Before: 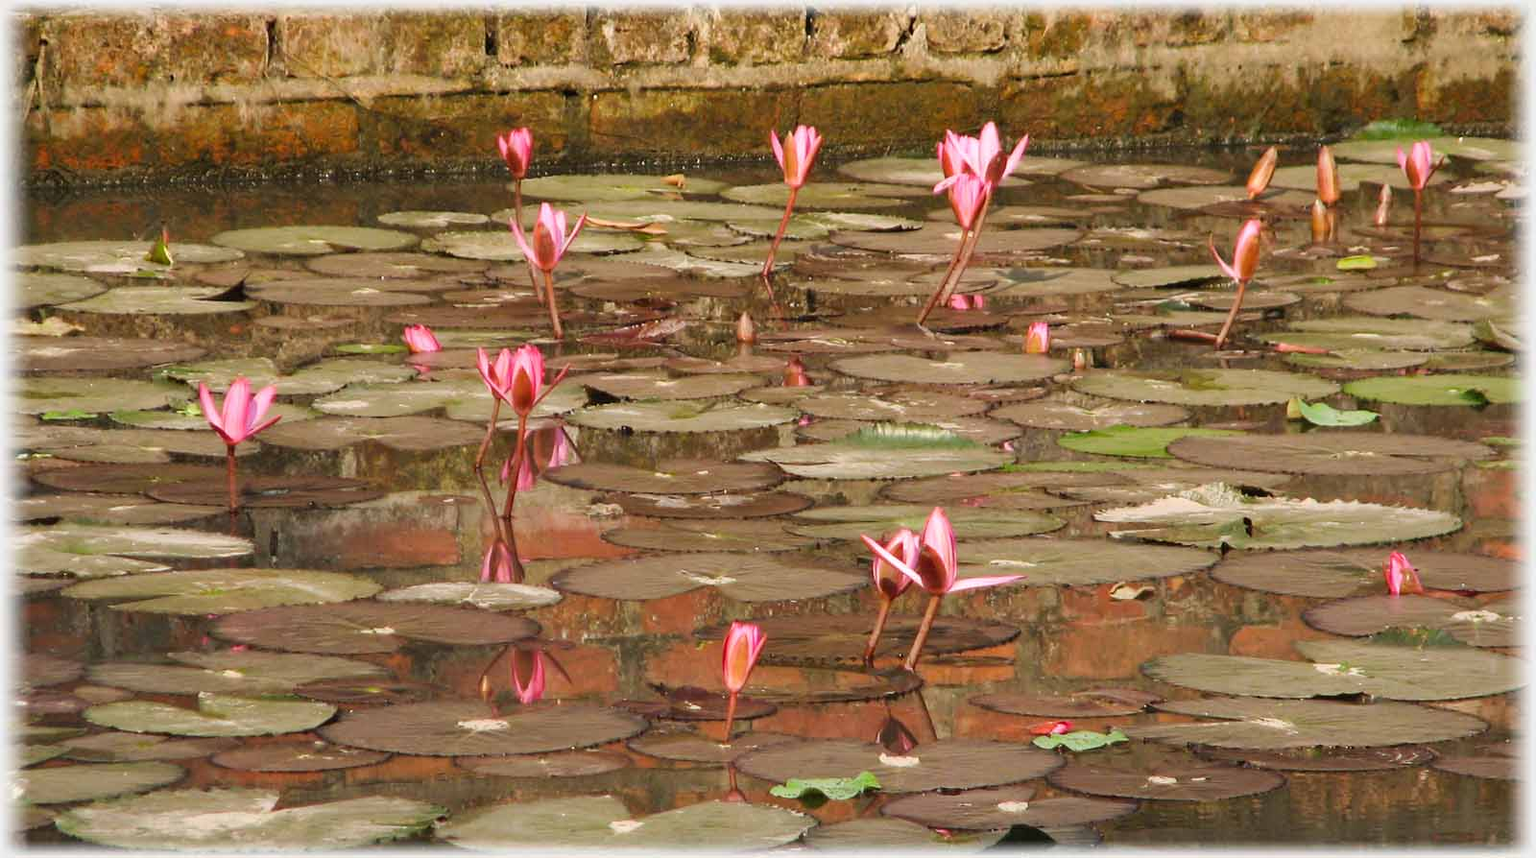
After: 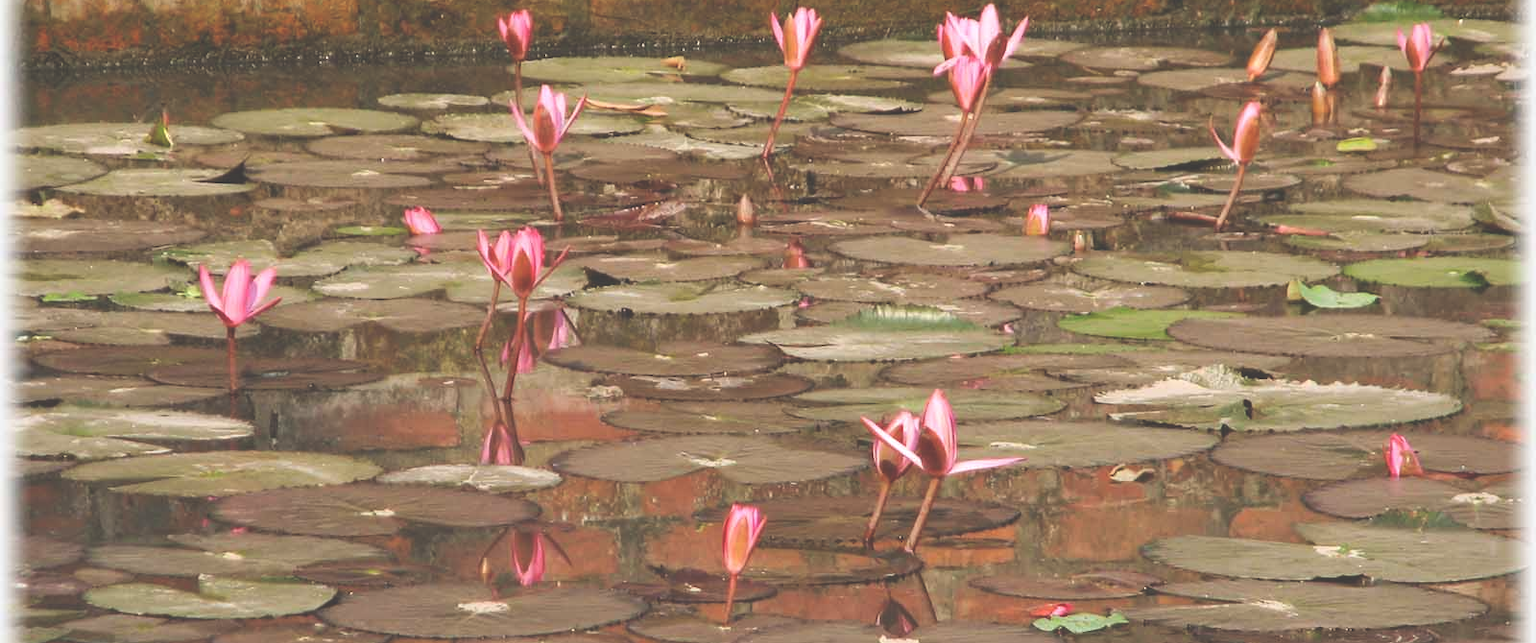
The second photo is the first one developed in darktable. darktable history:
contrast brightness saturation: saturation -0.05
exposure: black level correction -0.041, exposure 0.064 EV, compensate highlight preservation false
crop: top 13.819%, bottom 11.169%
